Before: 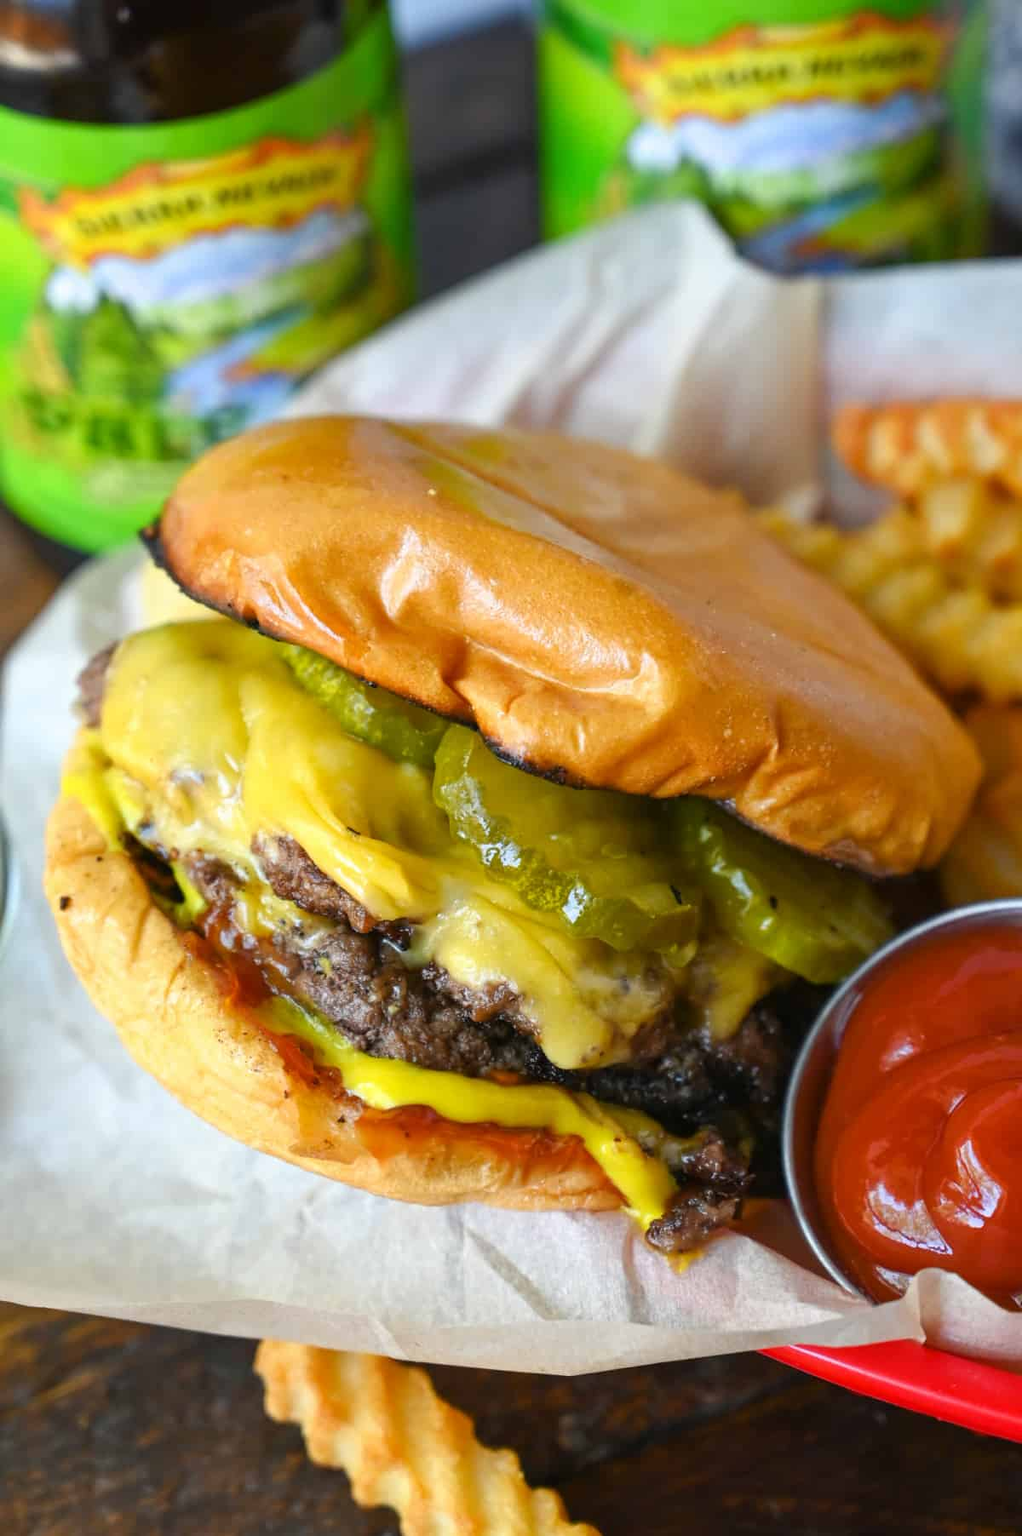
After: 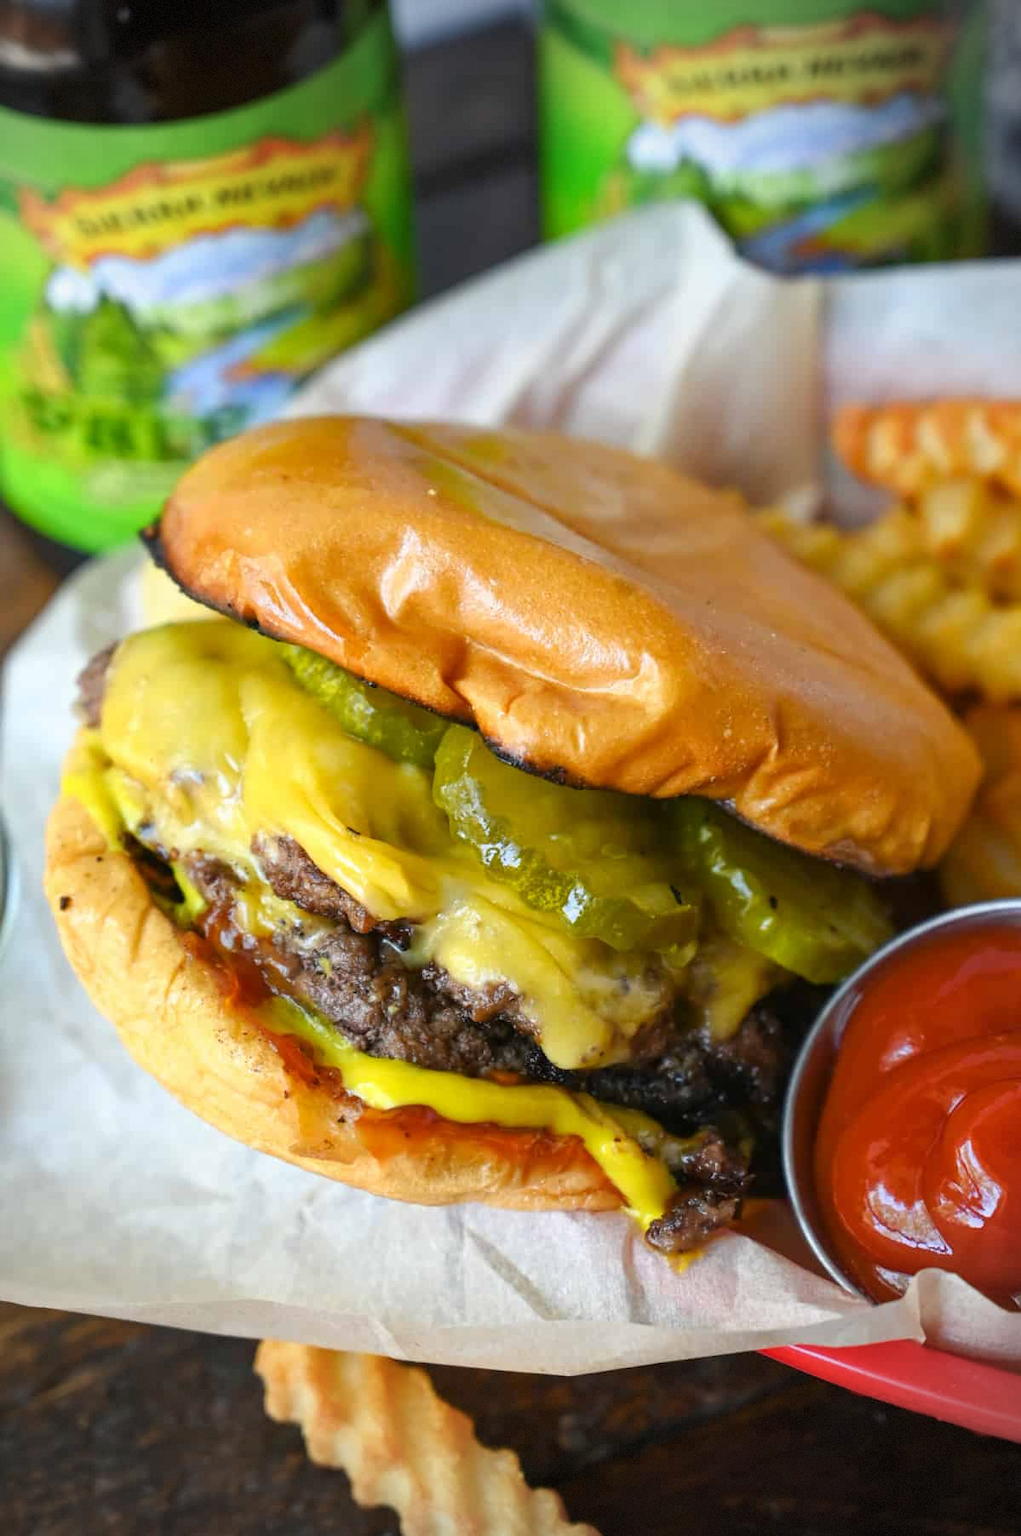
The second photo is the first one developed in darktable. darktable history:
vignetting: width/height ratio 1.09, dithering 8-bit output
